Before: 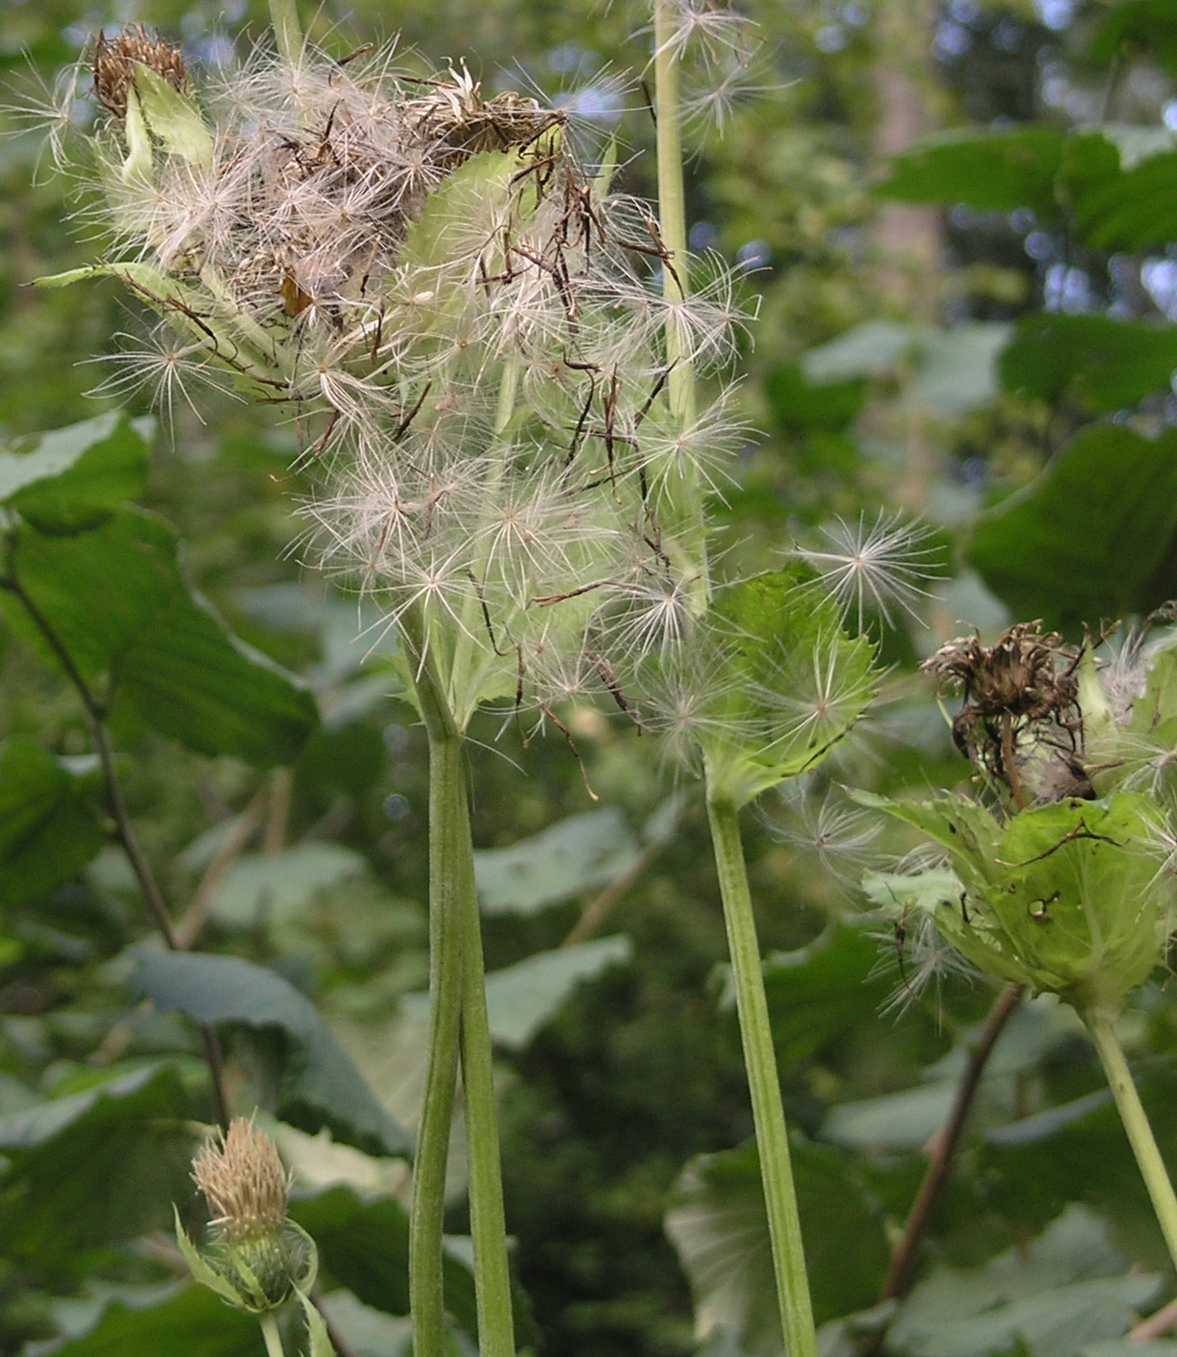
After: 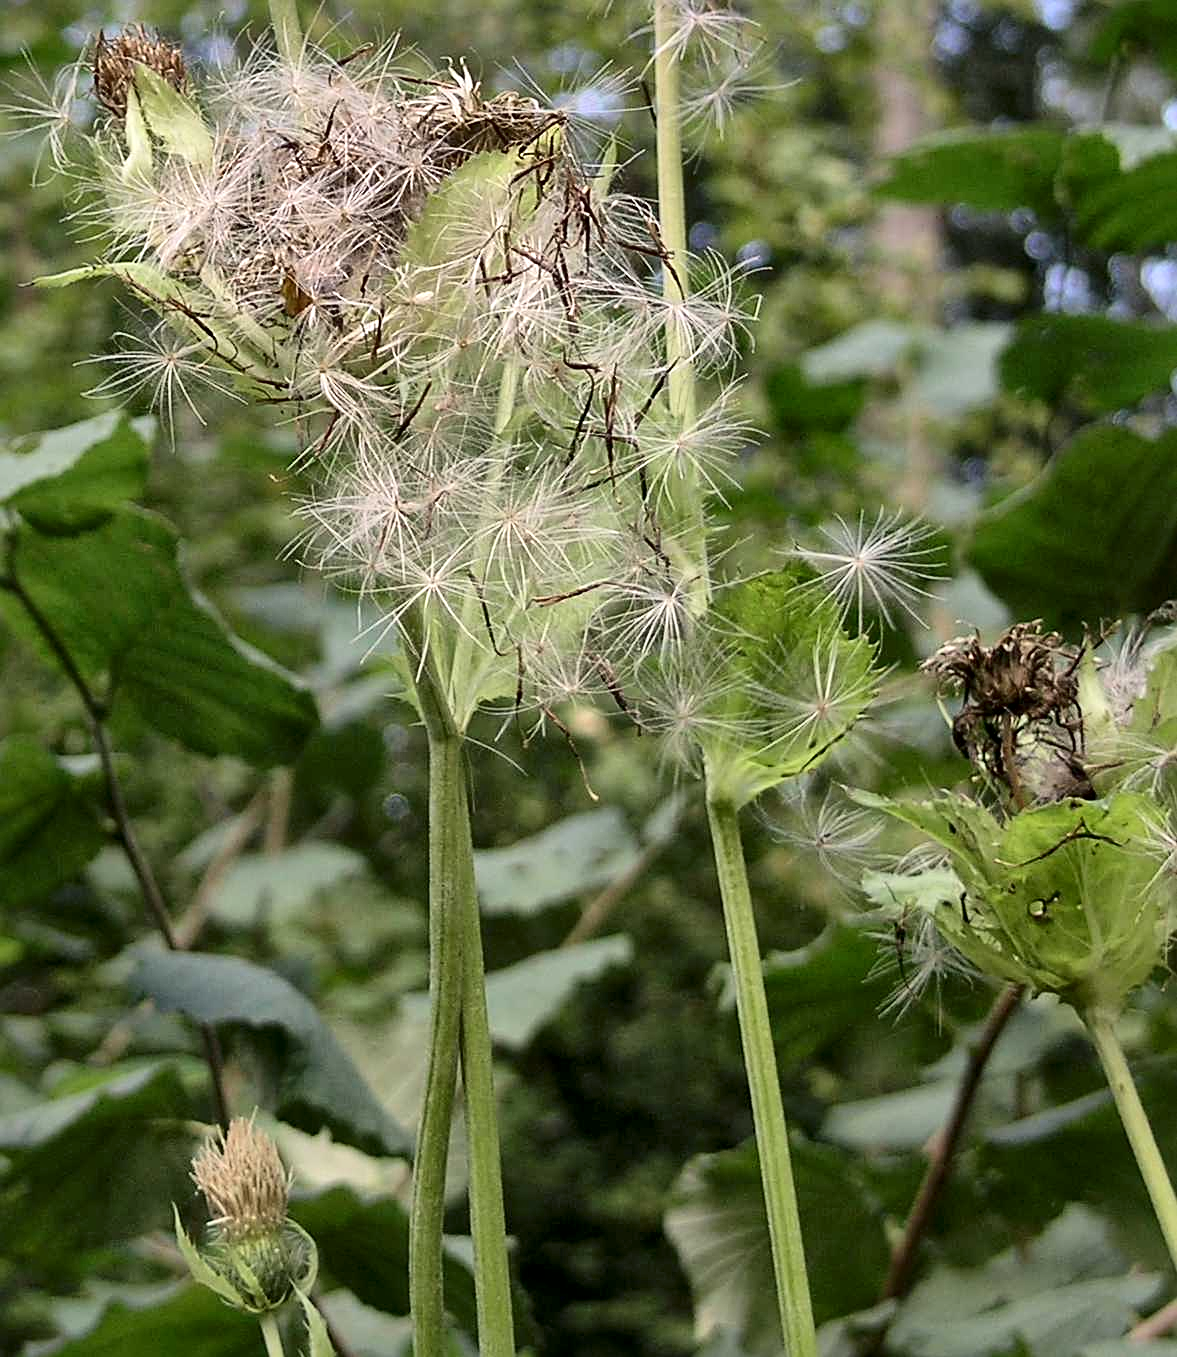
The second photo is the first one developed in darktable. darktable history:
local contrast: mode bilateral grid, contrast 20, coarseness 51, detail 144%, midtone range 0.2
tone curve: curves: ch0 [(0.021, 0) (0.104, 0.052) (0.496, 0.526) (0.737, 0.783) (1, 1)], color space Lab, independent channels, preserve colors none
sharpen: on, module defaults
